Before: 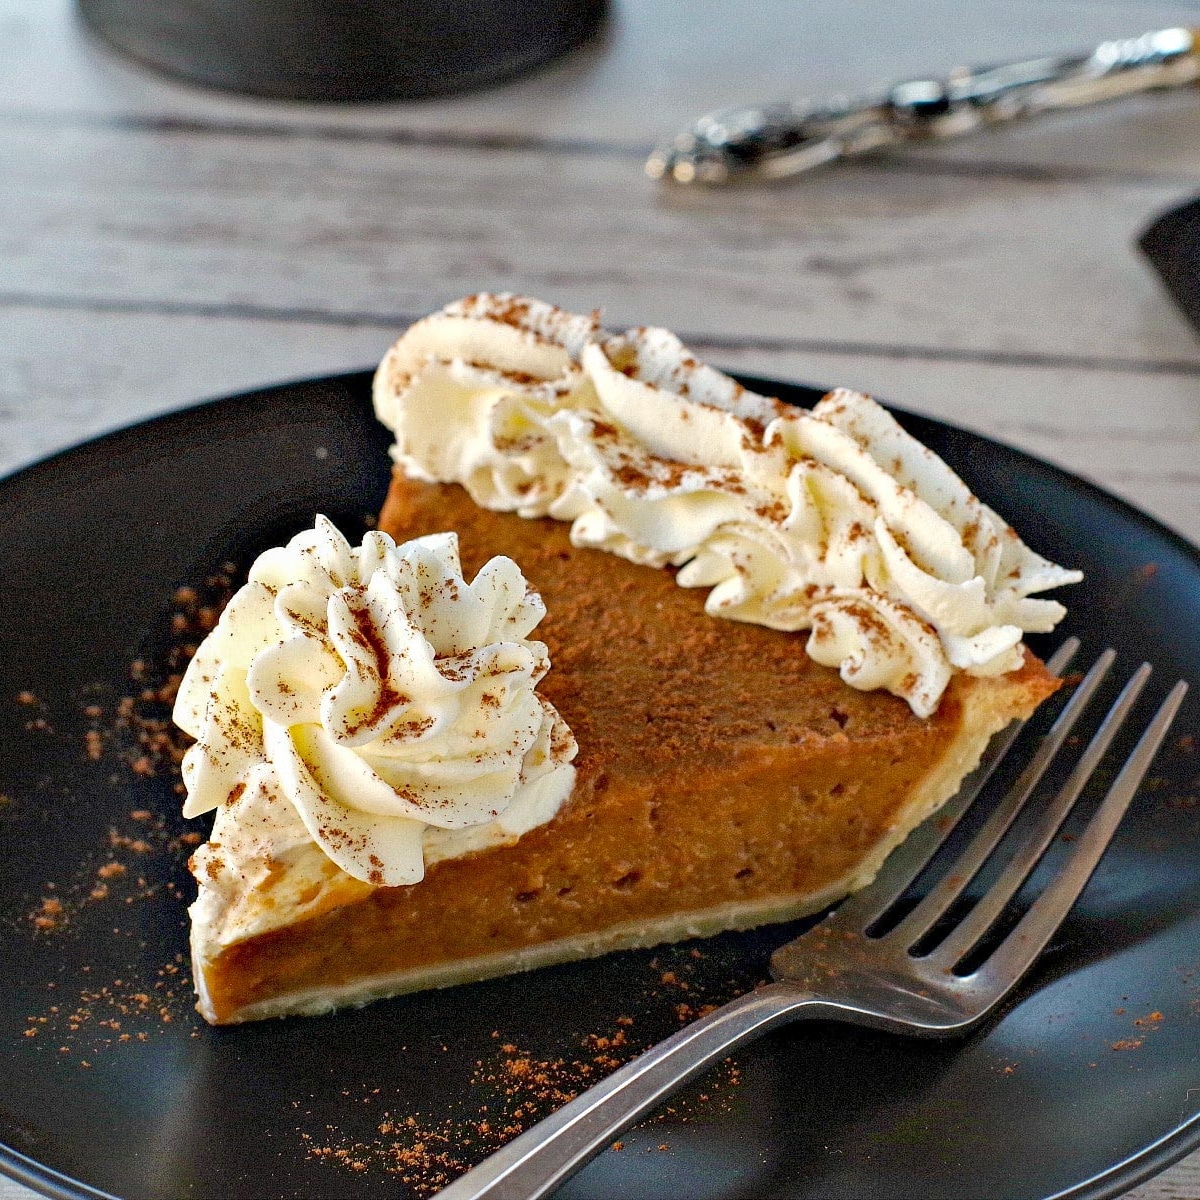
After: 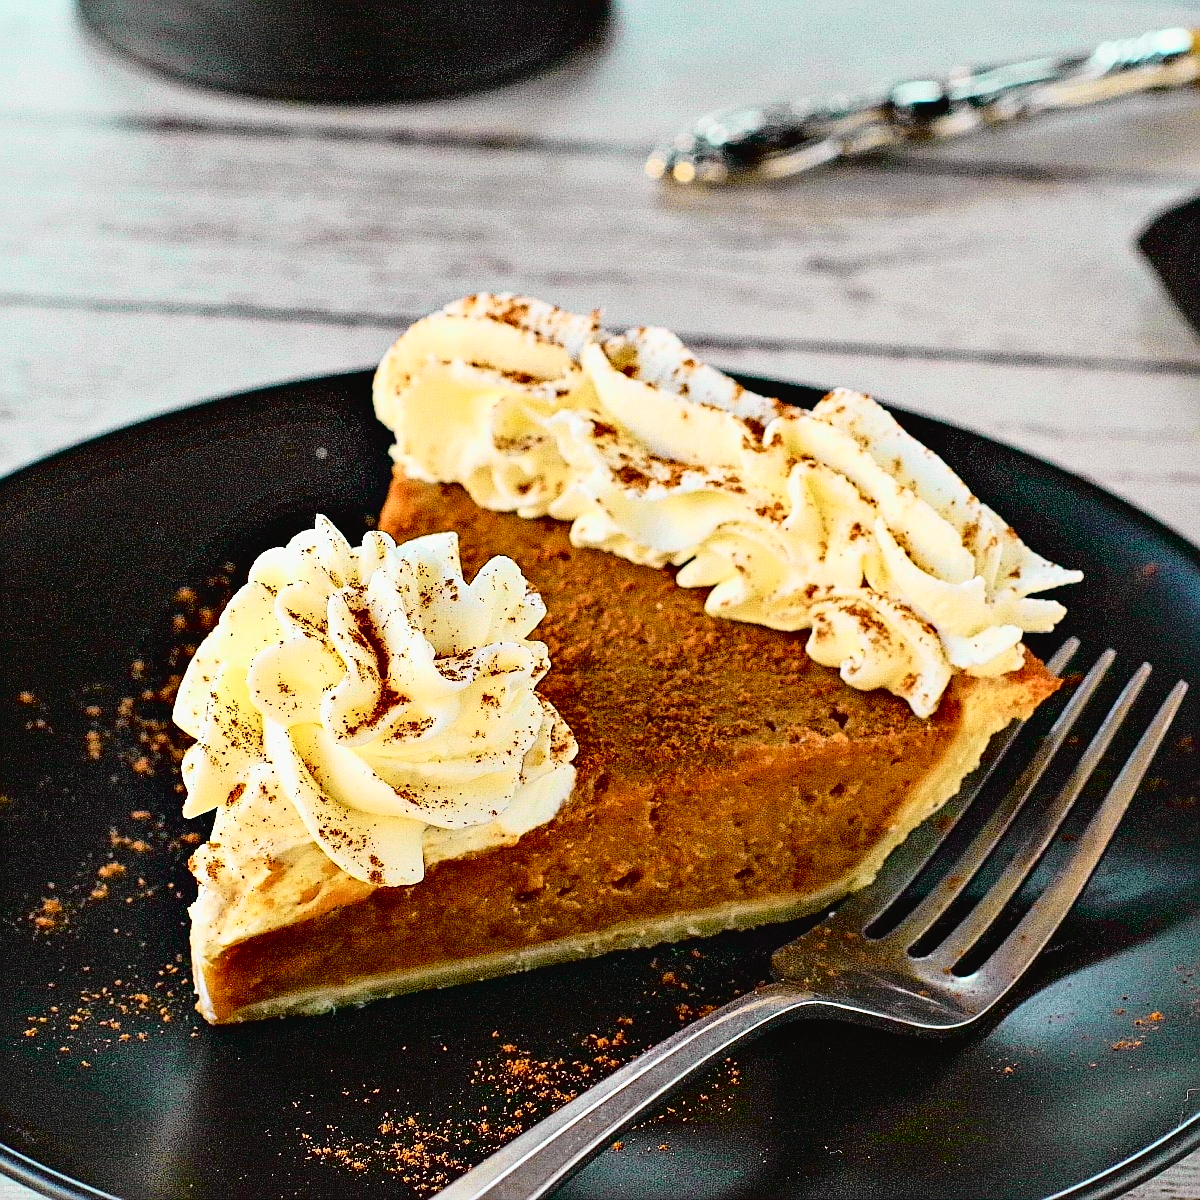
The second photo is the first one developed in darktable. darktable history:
sharpen: amount 0.5
tone curve: curves: ch0 [(0, 0.022) (0.177, 0.086) (0.392, 0.438) (0.704, 0.844) (0.858, 0.938) (1, 0.981)]; ch1 [(0, 0) (0.402, 0.36) (0.476, 0.456) (0.498, 0.497) (0.518, 0.521) (0.58, 0.598) (0.619, 0.65) (0.692, 0.737) (1, 1)]; ch2 [(0, 0) (0.415, 0.438) (0.483, 0.499) (0.503, 0.503) (0.526, 0.532) (0.563, 0.604) (0.626, 0.697) (0.699, 0.753) (0.997, 0.858)], color space Lab, independent channels, preserve colors none
